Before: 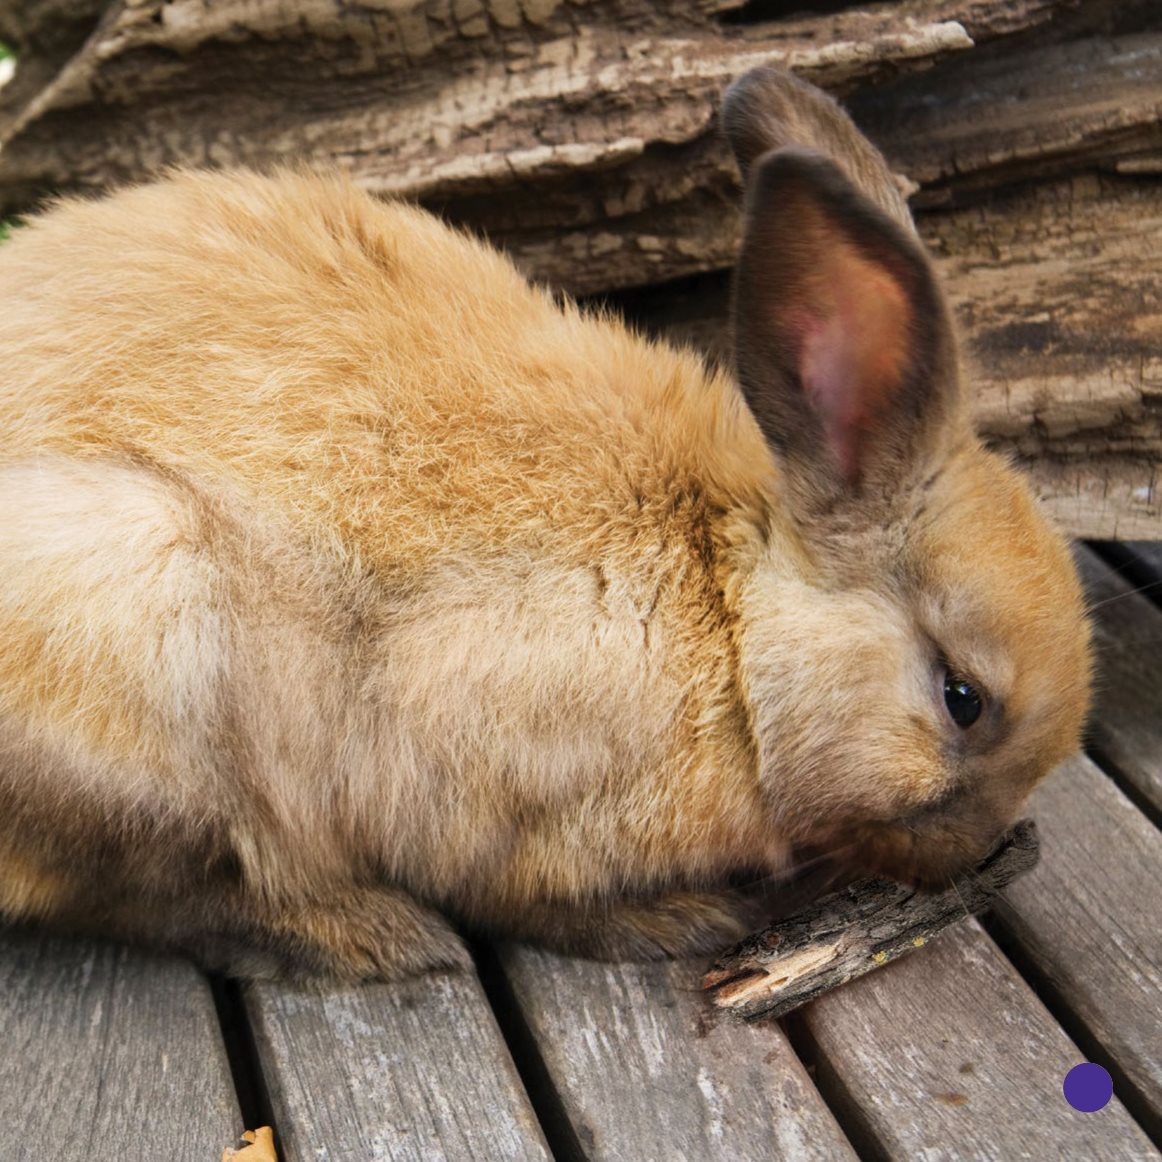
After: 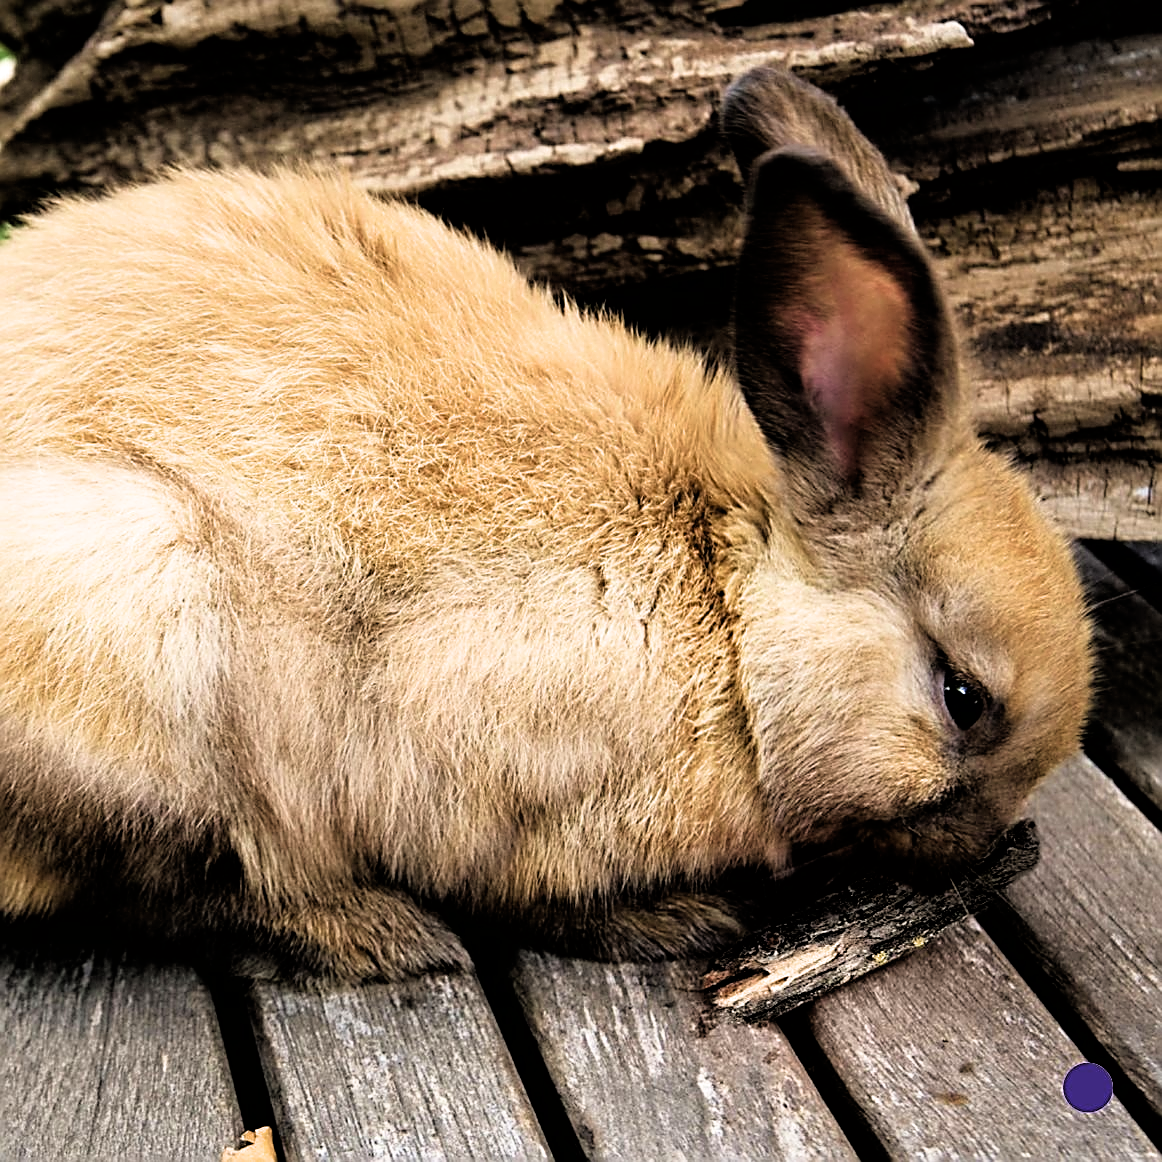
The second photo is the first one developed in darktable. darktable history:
filmic rgb: black relative exposure -3.57 EV, white relative exposure 2.29 EV, hardness 3.41
sharpen: amount 1
velvia: on, module defaults
